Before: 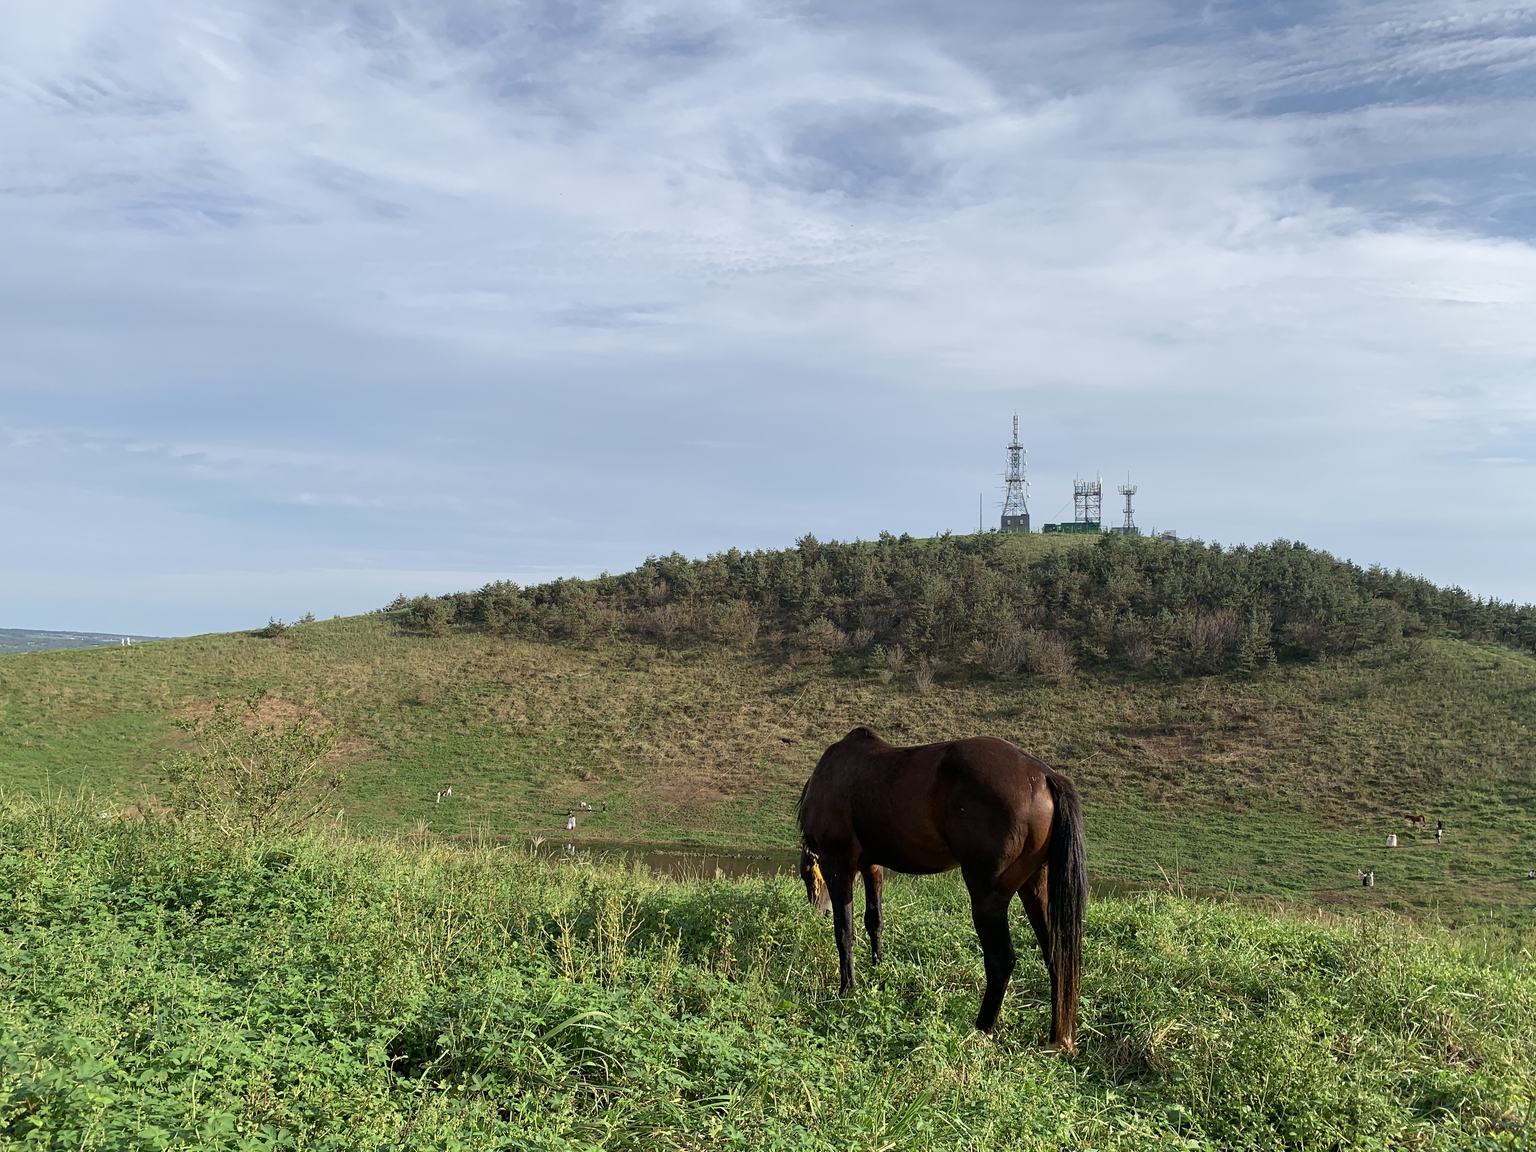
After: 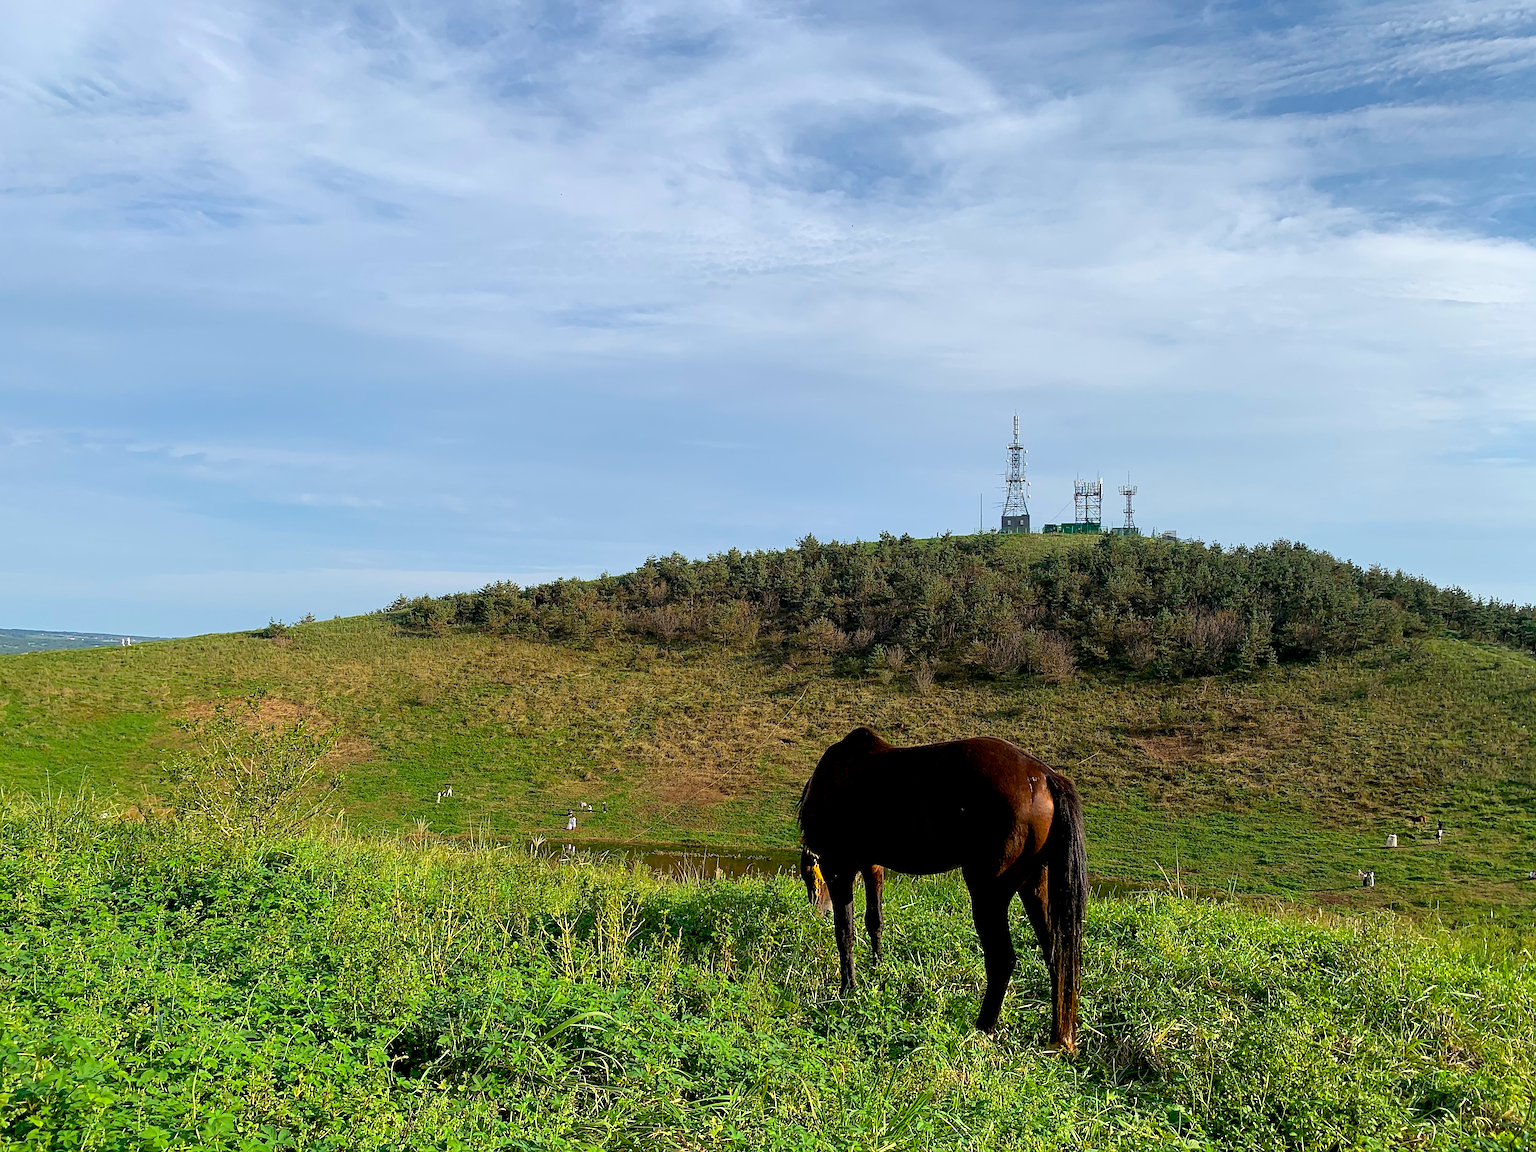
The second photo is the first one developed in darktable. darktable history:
sharpen: on, module defaults
tone equalizer: on, module defaults
exposure: black level correction 0.016, exposure -0.008 EV, compensate highlight preservation false
color balance rgb: perceptual saturation grading › global saturation 25.847%, global vibrance 20%
